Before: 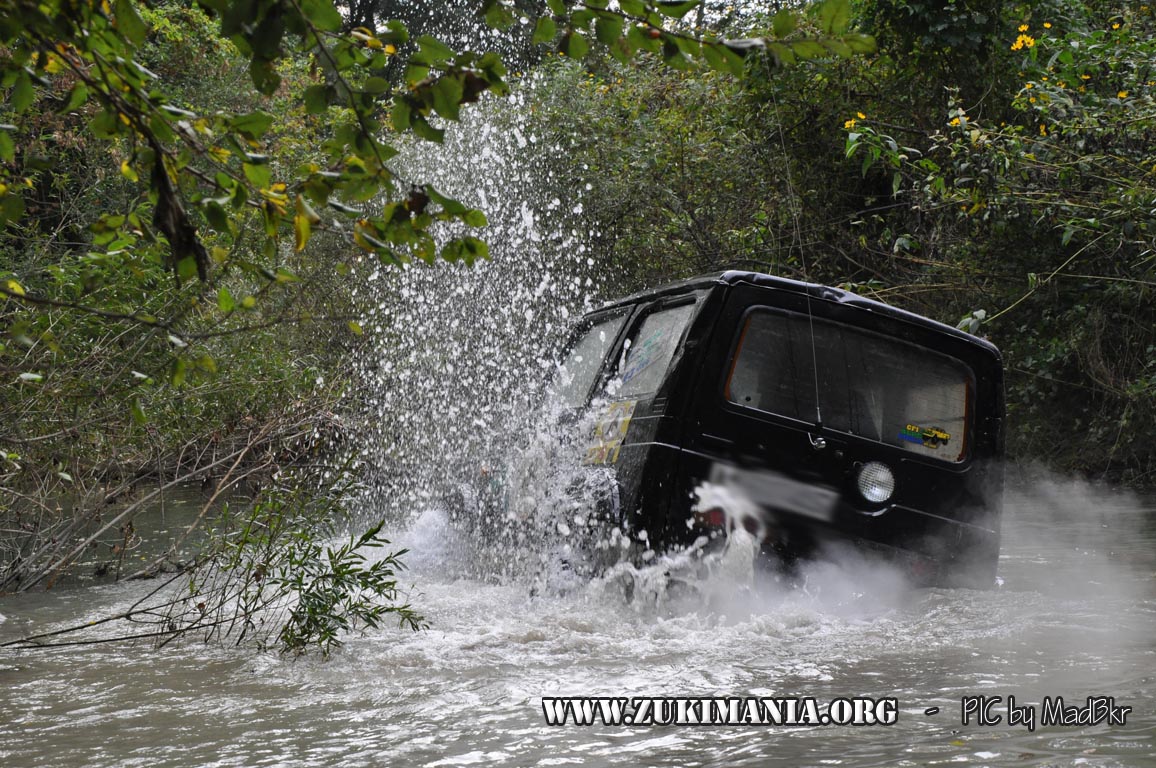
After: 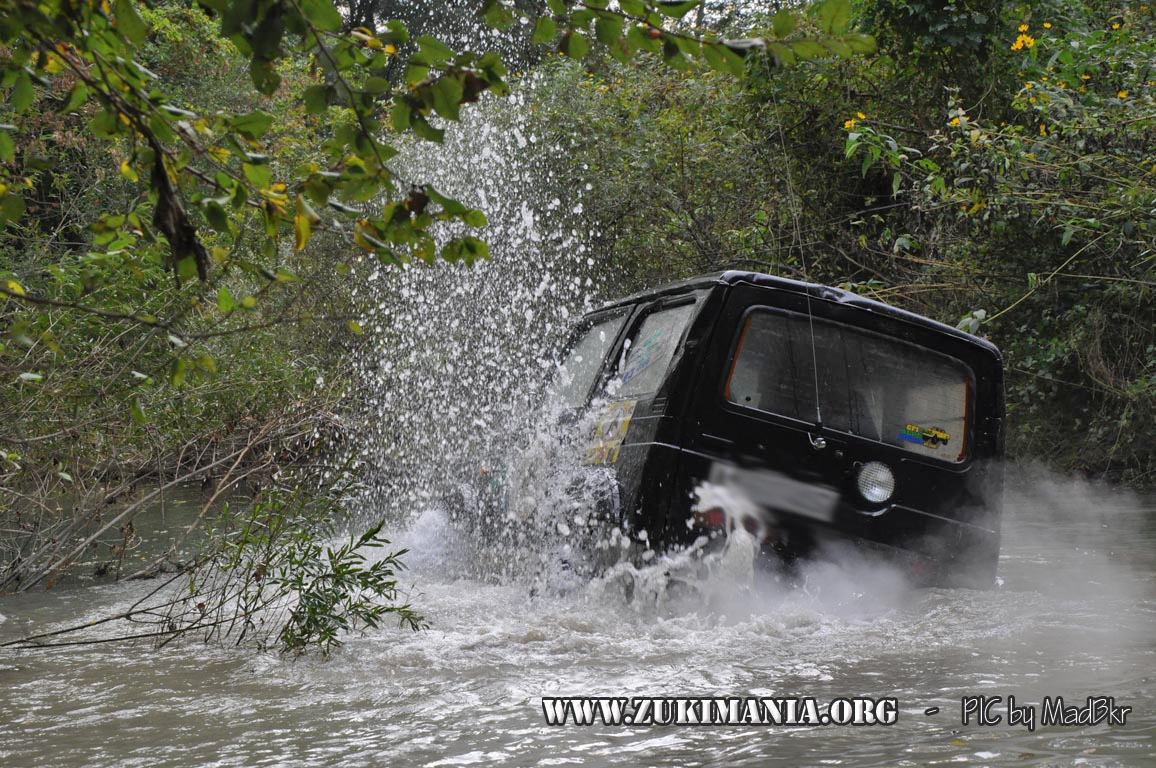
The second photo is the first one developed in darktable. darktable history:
shadows and highlights: highlights color adjustment 31.98%
